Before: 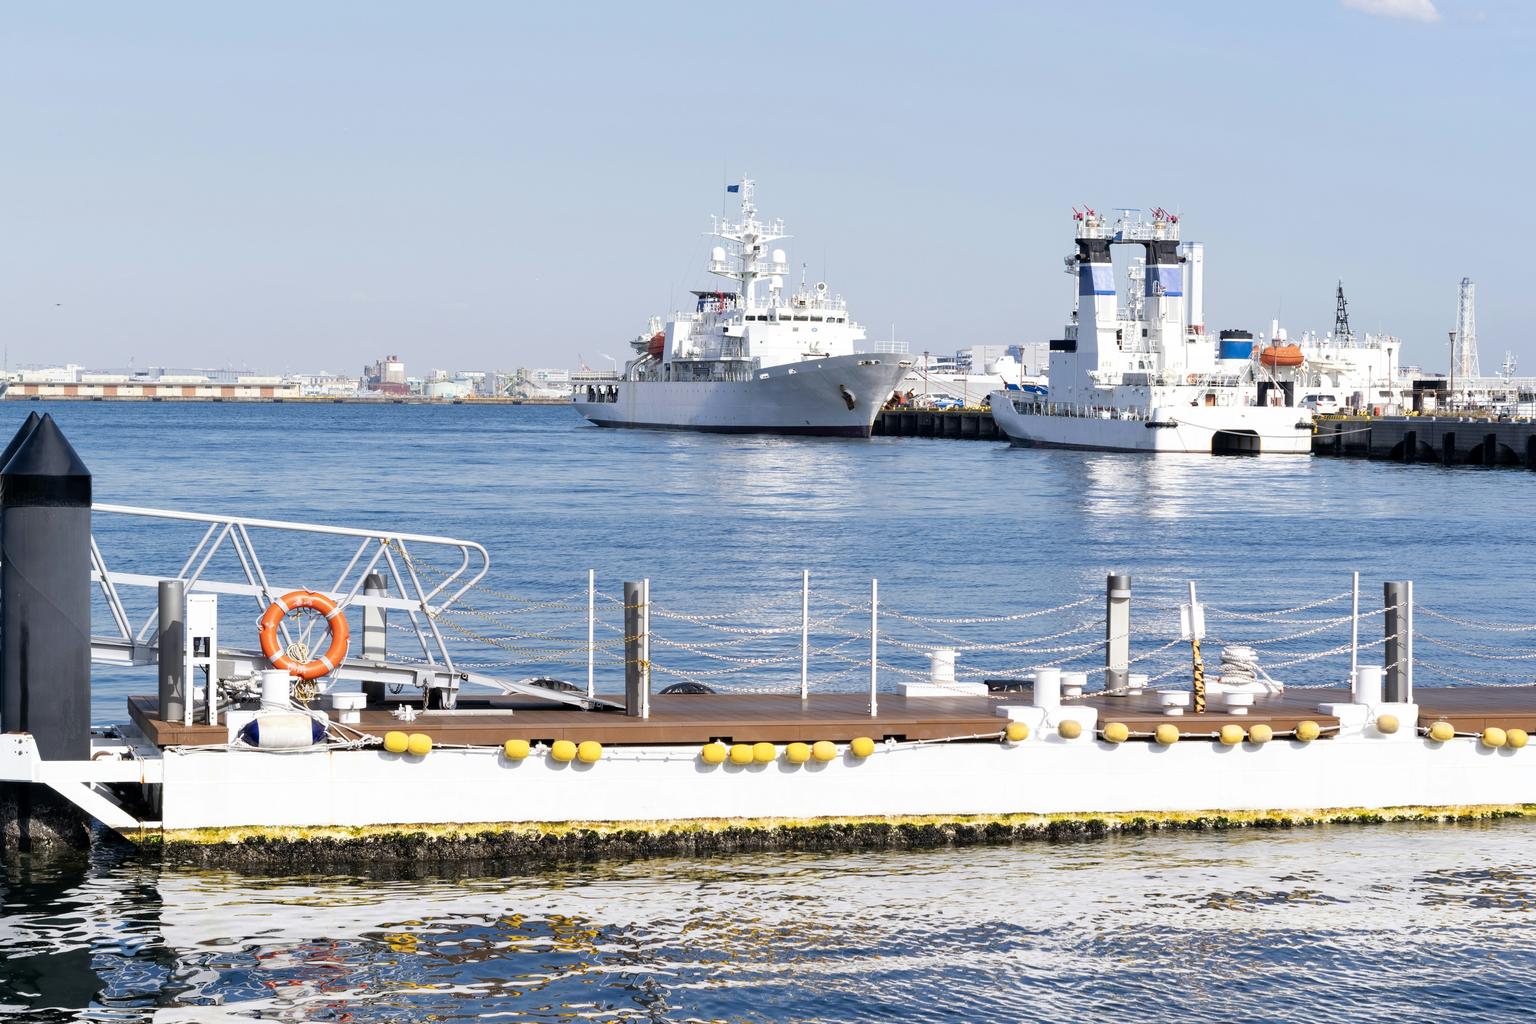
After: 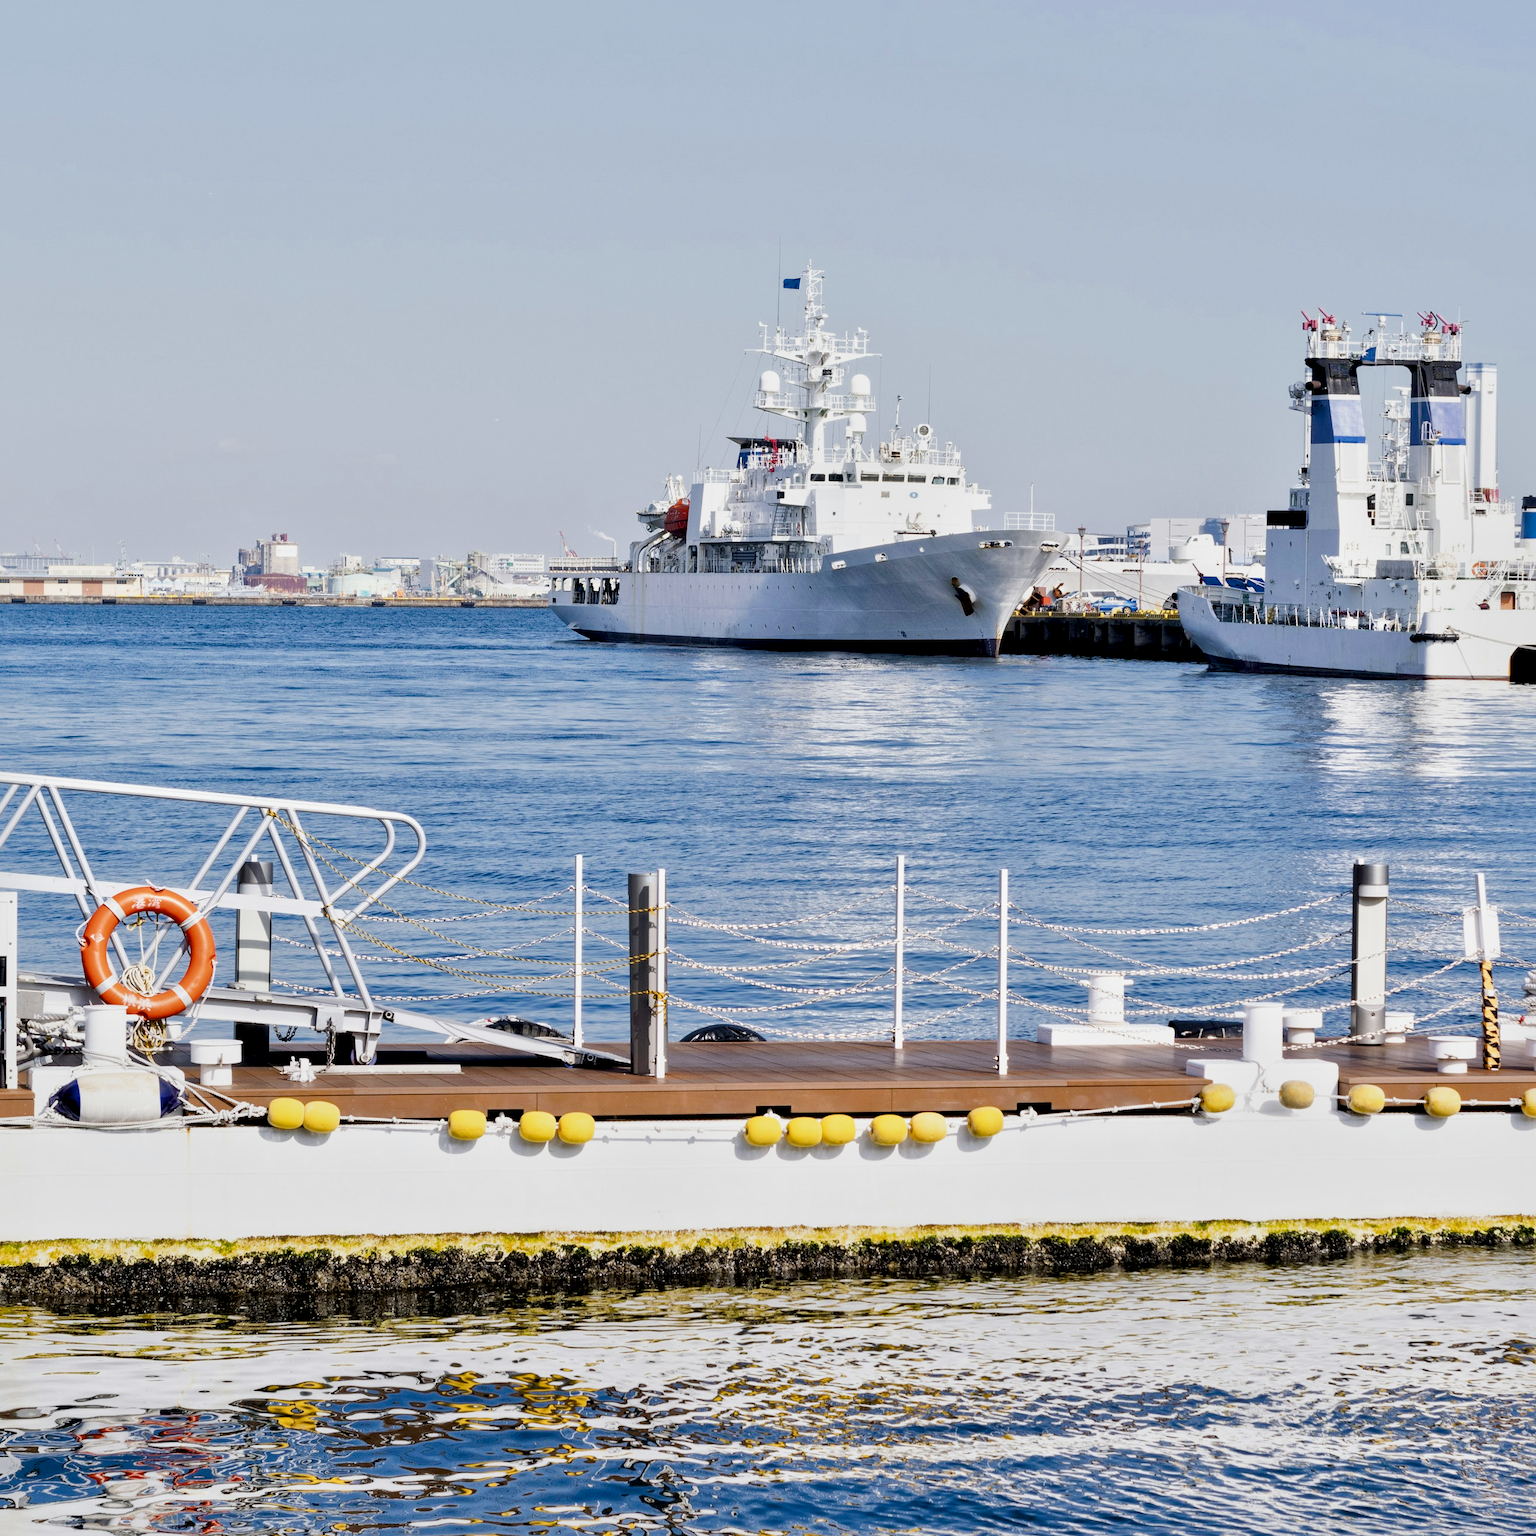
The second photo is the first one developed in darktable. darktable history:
filmic rgb: black relative exposure -7.65 EV, white relative exposure 4.56 EV, hardness 3.61
exposure: black level correction 0.001, compensate highlight preservation false
local contrast: mode bilateral grid, contrast 20, coarseness 50, detail 171%, midtone range 0.2
crop and rotate: left 13.409%, right 19.924%
color balance rgb: global offset › luminance -0.51%, perceptual saturation grading › global saturation 27.53%, perceptual saturation grading › highlights -25%, perceptual saturation grading › shadows 25%, perceptual brilliance grading › highlights 6.62%, perceptual brilliance grading › mid-tones 17.07%, perceptual brilliance grading › shadows -5.23%
